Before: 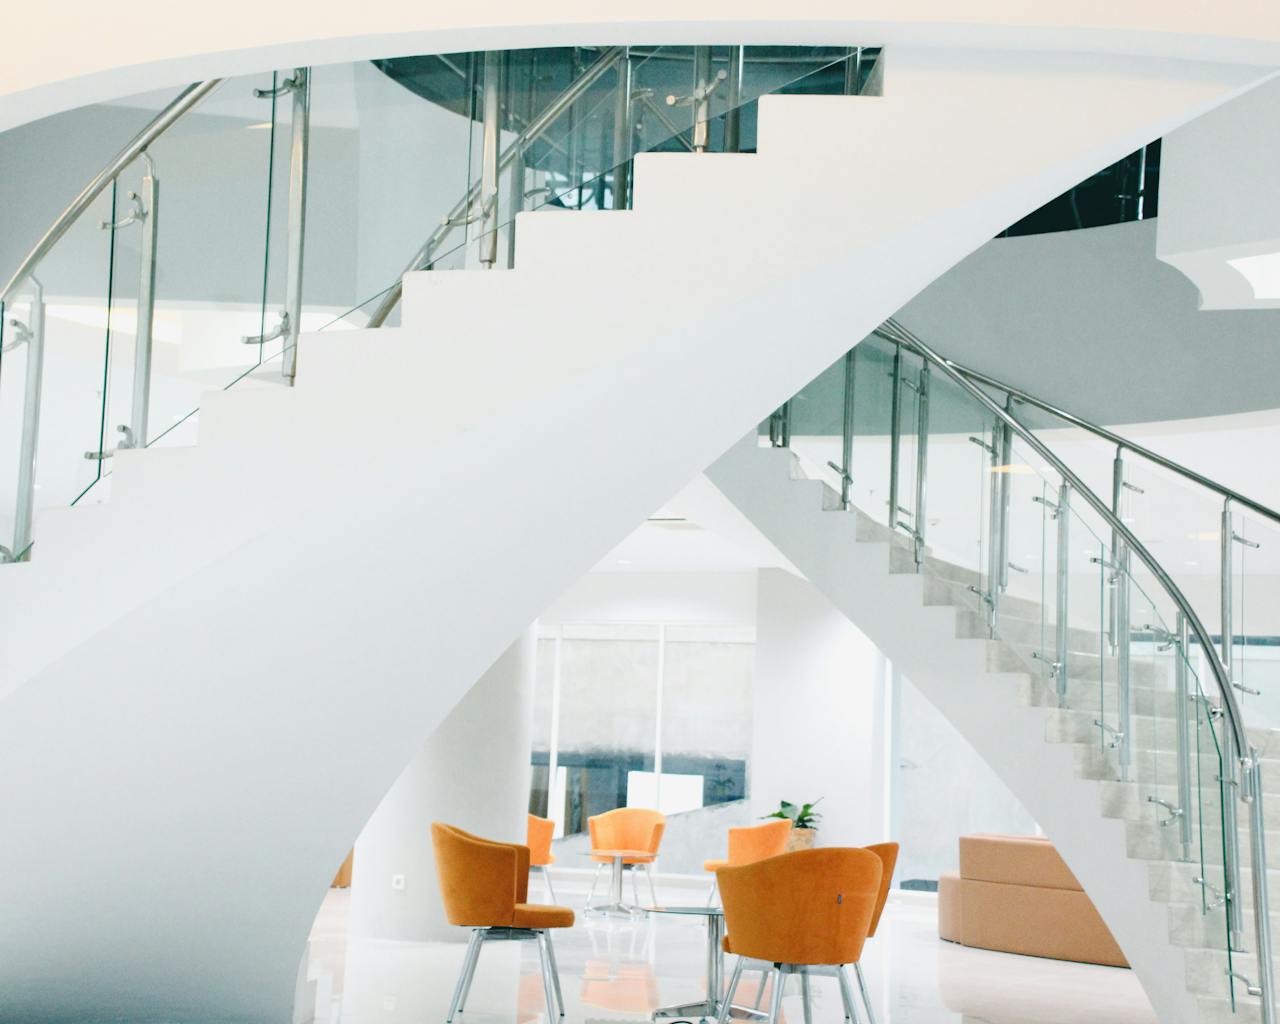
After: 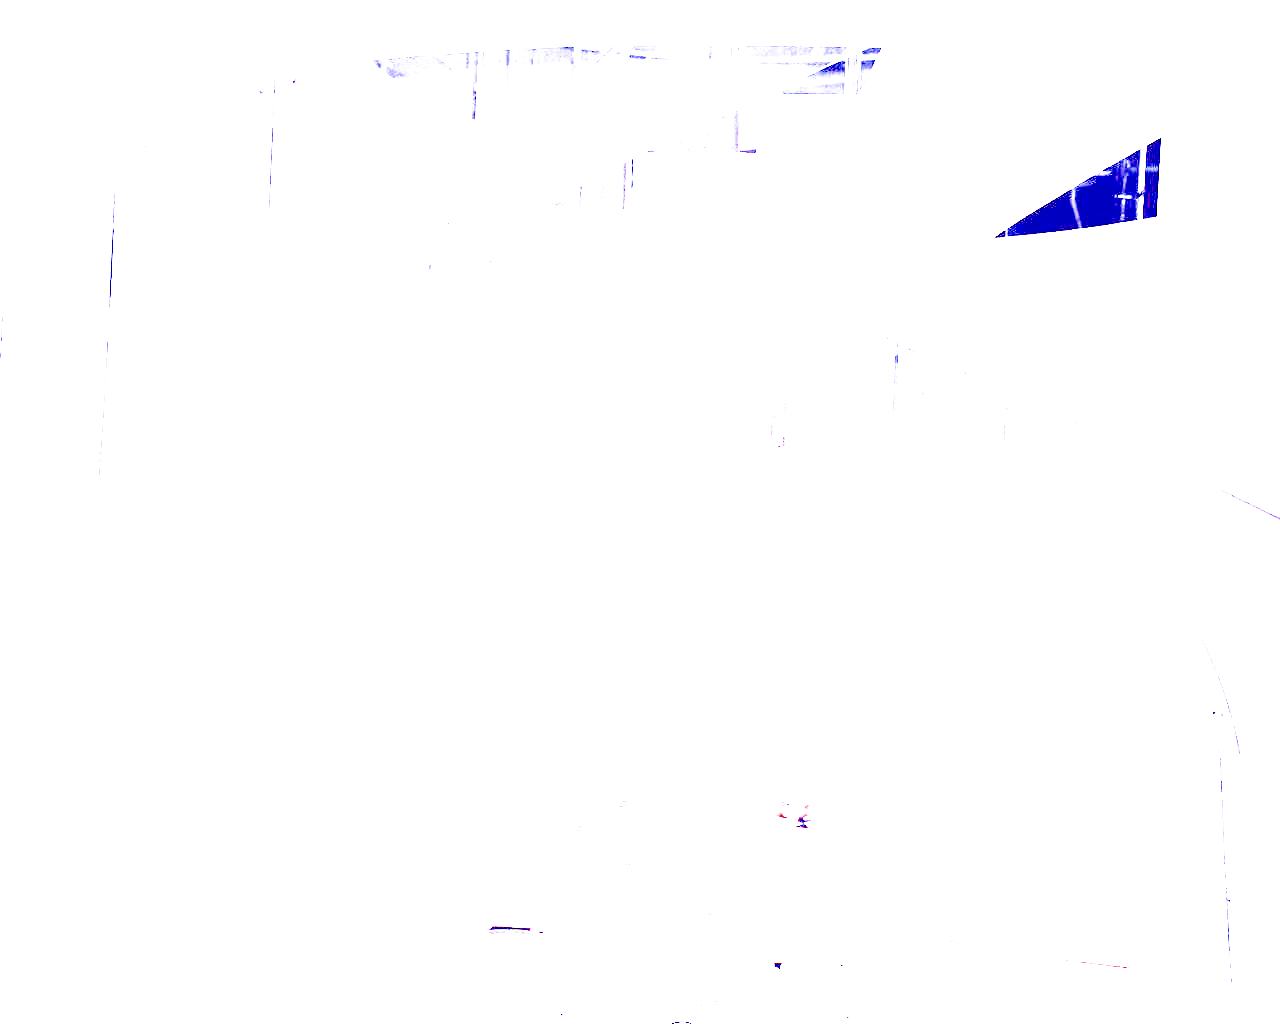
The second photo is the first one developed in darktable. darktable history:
exposure: compensate highlight preservation false
filmic rgb: black relative exposure -4.4 EV, white relative exposure 5 EV, threshold 3 EV, hardness 2.23, latitude 40.06%, contrast 1.15, highlights saturation mix 10%, shadows ↔ highlights balance 1.04%, preserve chrominance RGB euclidean norm (legacy), color science v4 (2020), enable highlight reconstruction true
white balance: red 8, blue 8
tone curve: curves: ch0 [(0, 0) (0.003, 0.002) (0.011, 0.009) (0.025, 0.021) (0.044, 0.037) (0.069, 0.058) (0.1, 0.084) (0.136, 0.114) (0.177, 0.149) (0.224, 0.188) (0.277, 0.232) (0.335, 0.281) (0.399, 0.341) (0.468, 0.416) (0.543, 0.496) (0.623, 0.574) (0.709, 0.659) (0.801, 0.754) (0.898, 0.876) (1, 1)], preserve colors none
